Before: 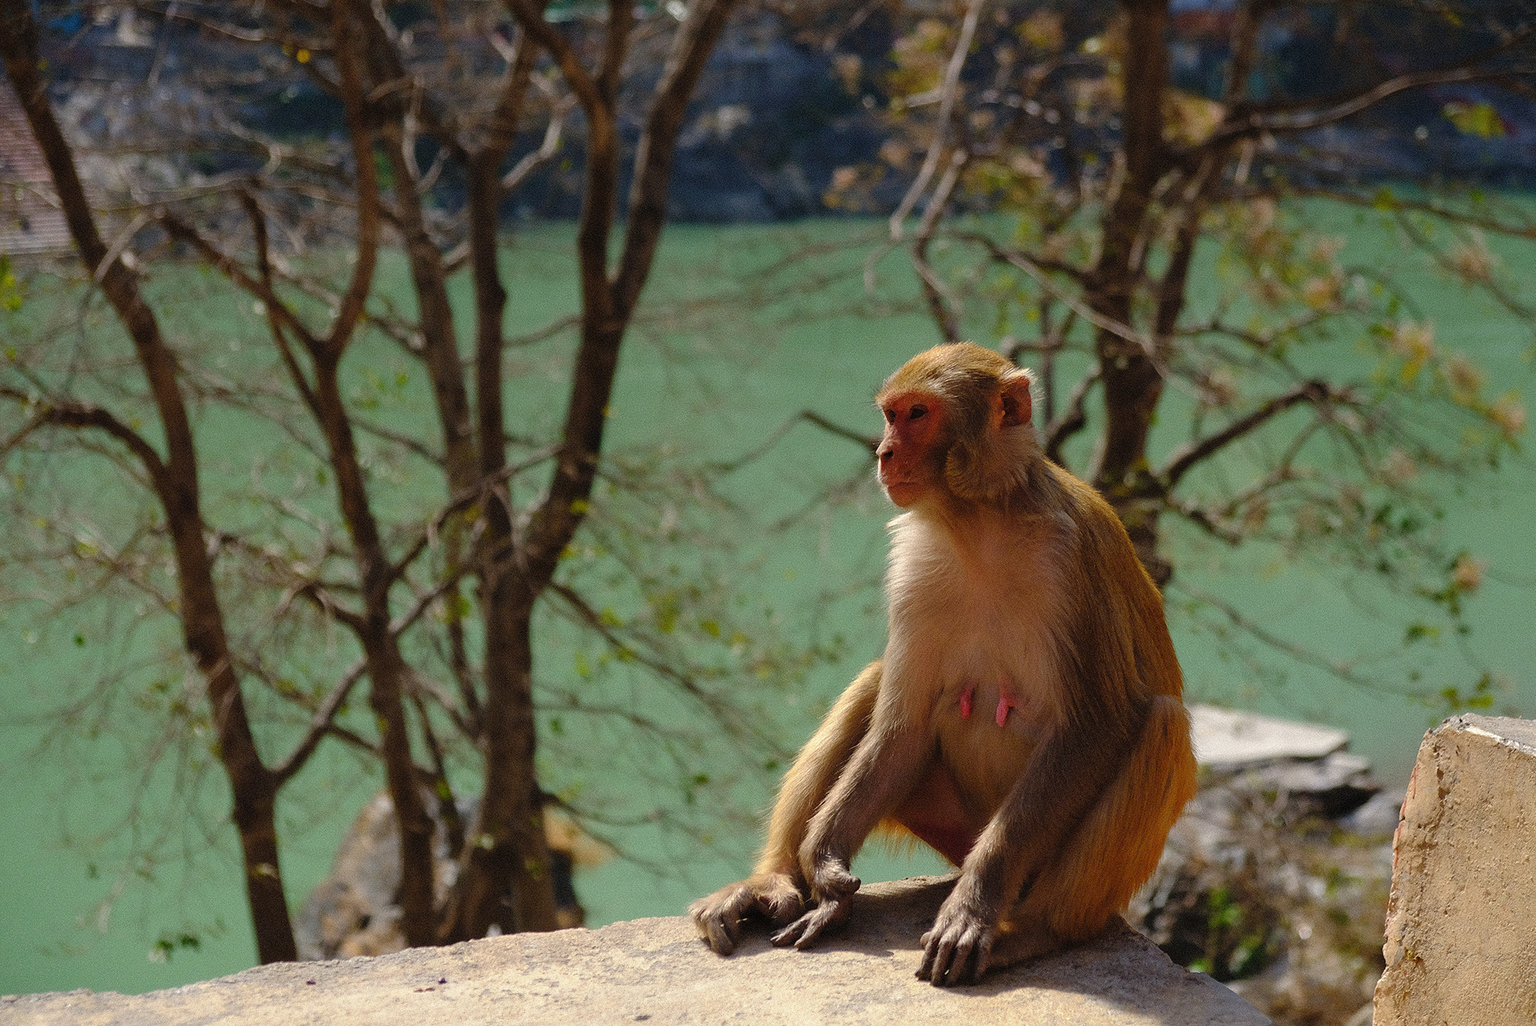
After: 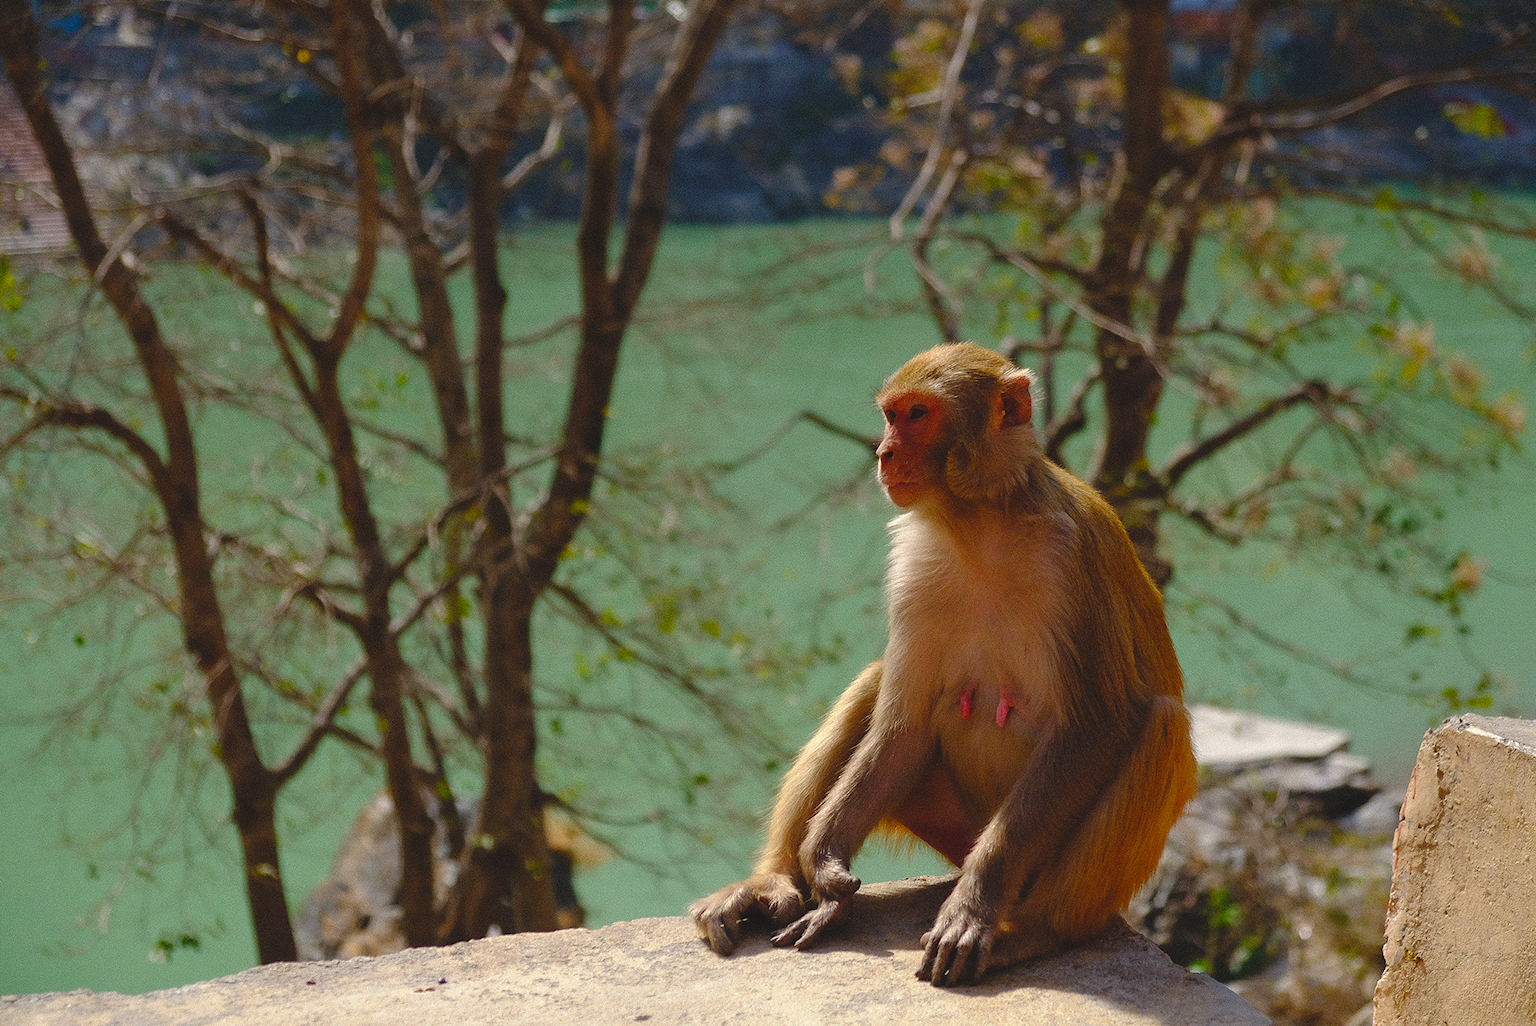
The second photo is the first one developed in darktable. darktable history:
color balance rgb: global offset › luminance 0.718%, linear chroma grading › global chroma 0.447%, perceptual saturation grading › global saturation 0.577%, perceptual saturation grading › highlights -15.16%, perceptual saturation grading › shadows 24.664%, global vibrance 20%
